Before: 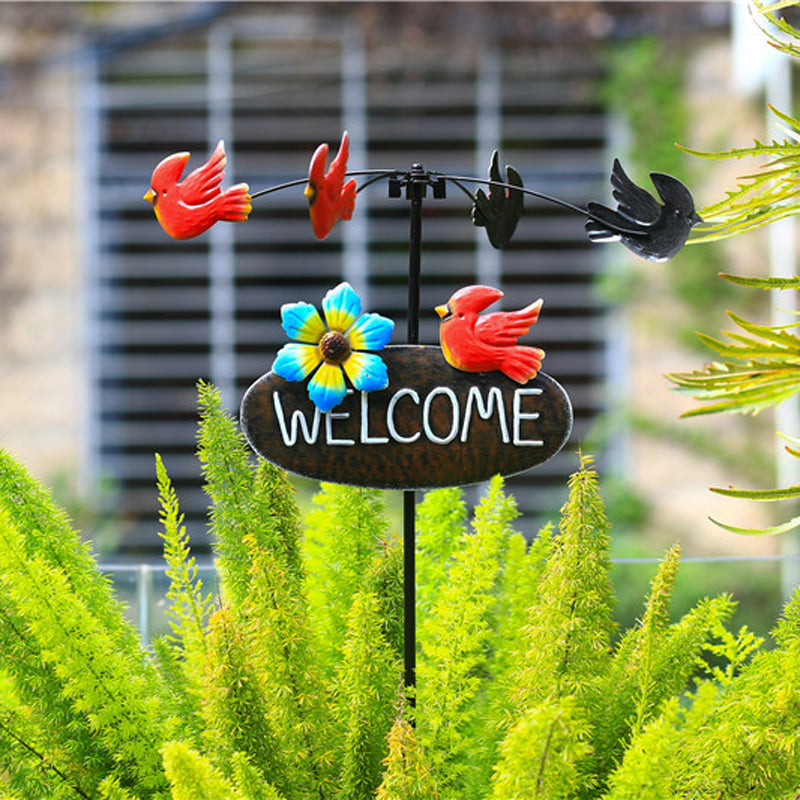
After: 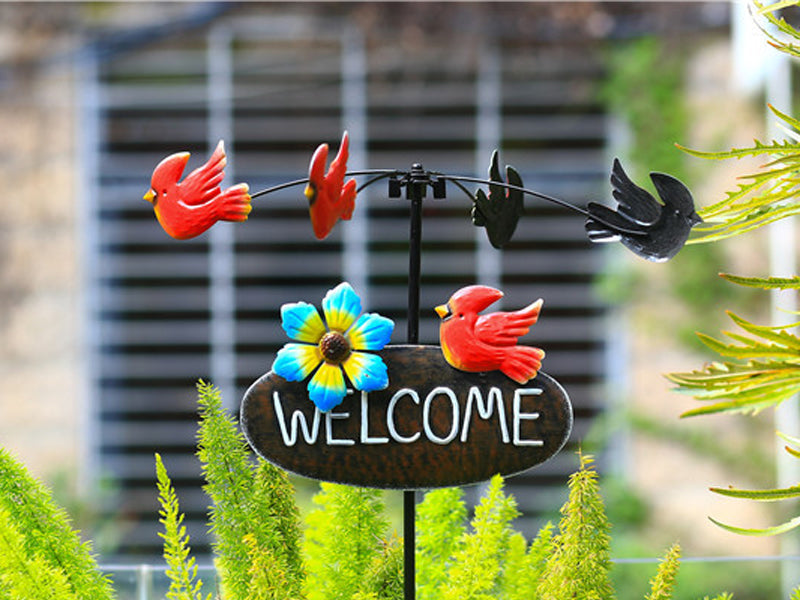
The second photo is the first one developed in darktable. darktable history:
crop: bottom 24.988%
